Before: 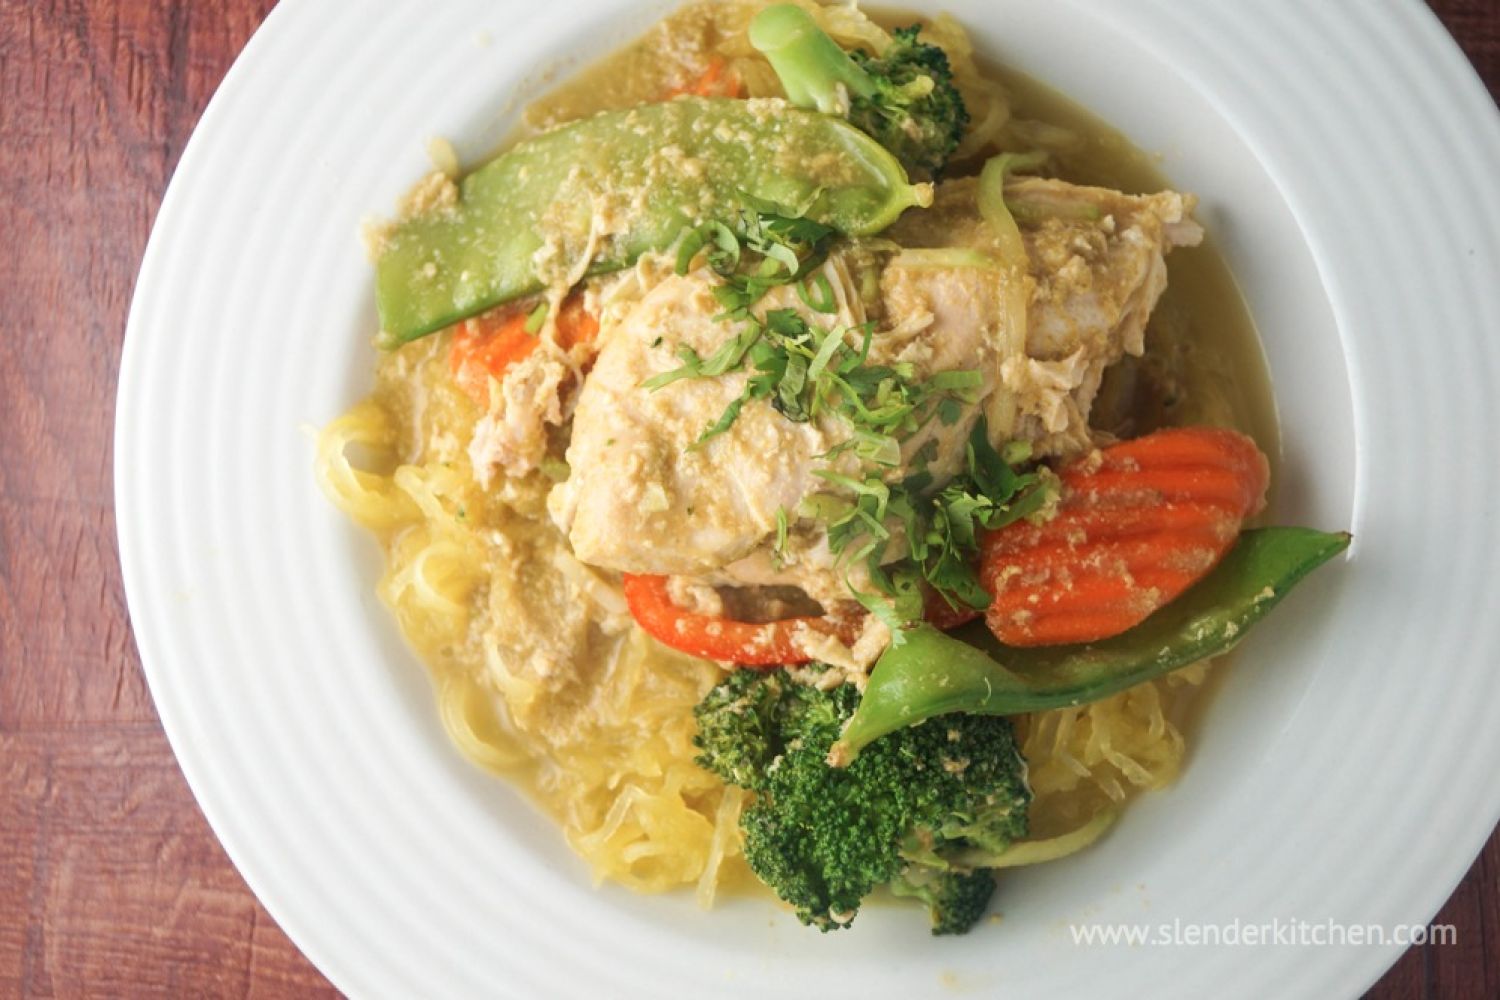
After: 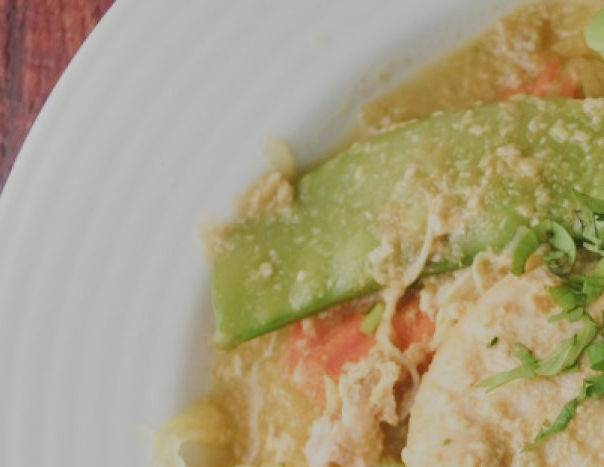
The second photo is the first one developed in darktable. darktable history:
contrast brightness saturation: contrast 0.033, brightness -0.044
crop and rotate: left 10.958%, top 0.066%, right 48.713%, bottom 53.2%
filmic rgb: black relative exposure -6.53 EV, white relative exposure 4.74 EV, hardness 3.11, contrast 0.808, add noise in highlights 0.1, color science v4 (2020), iterations of high-quality reconstruction 0, type of noise poissonian
shadows and highlights: shadows 20.88, highlights -35.98, soften with gaussian
